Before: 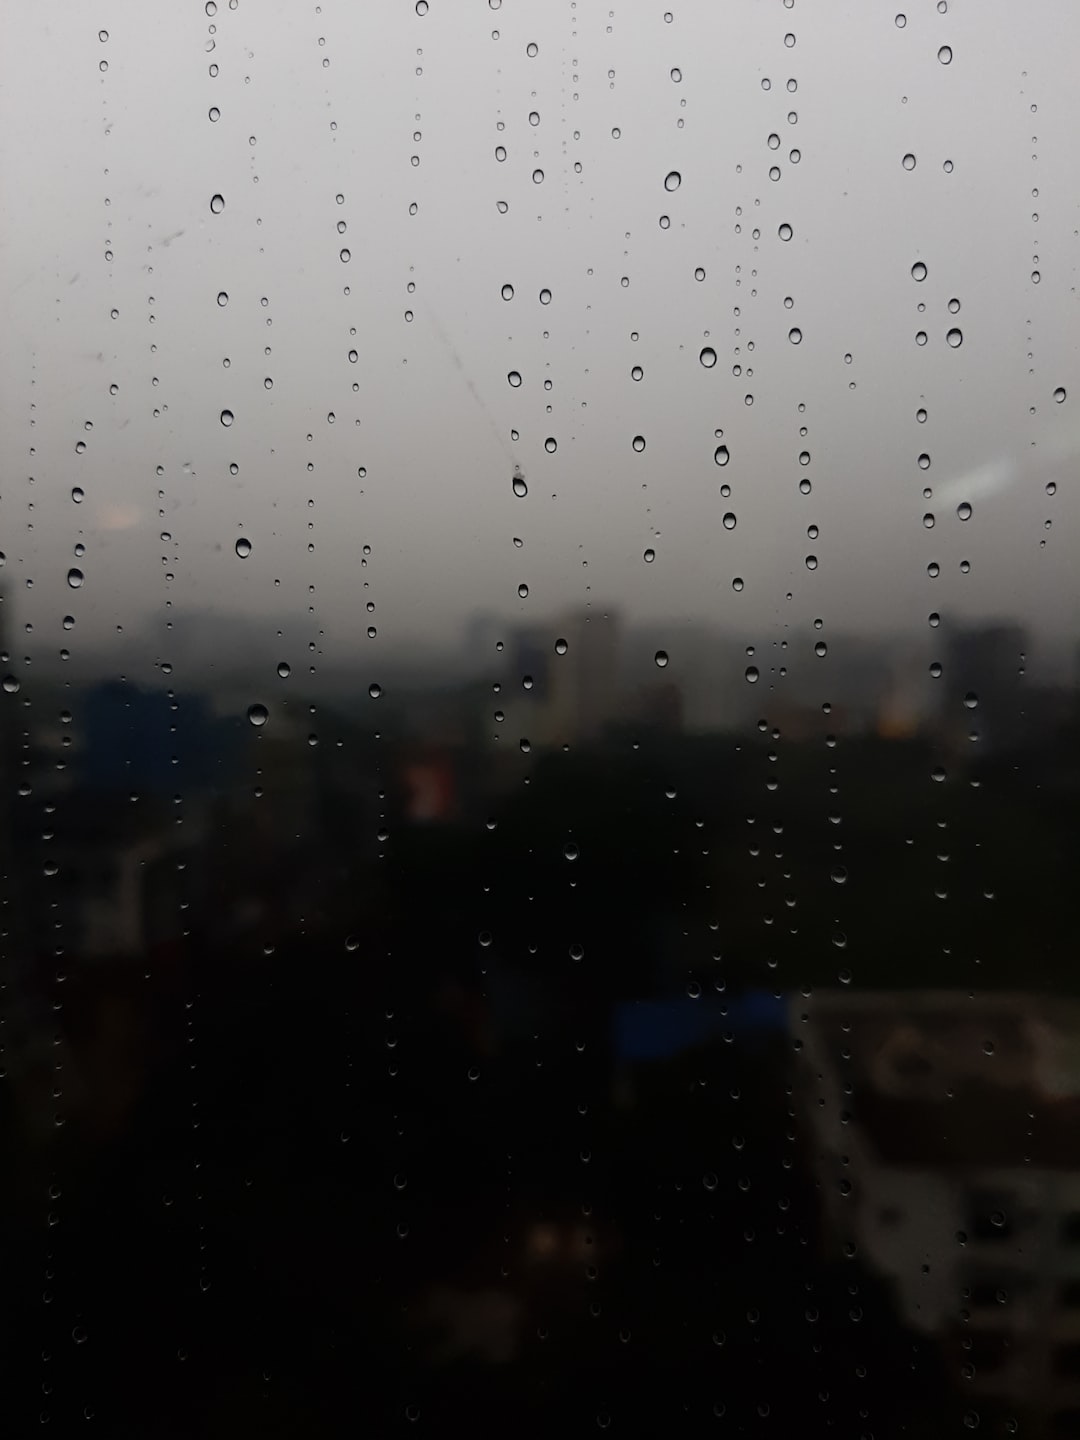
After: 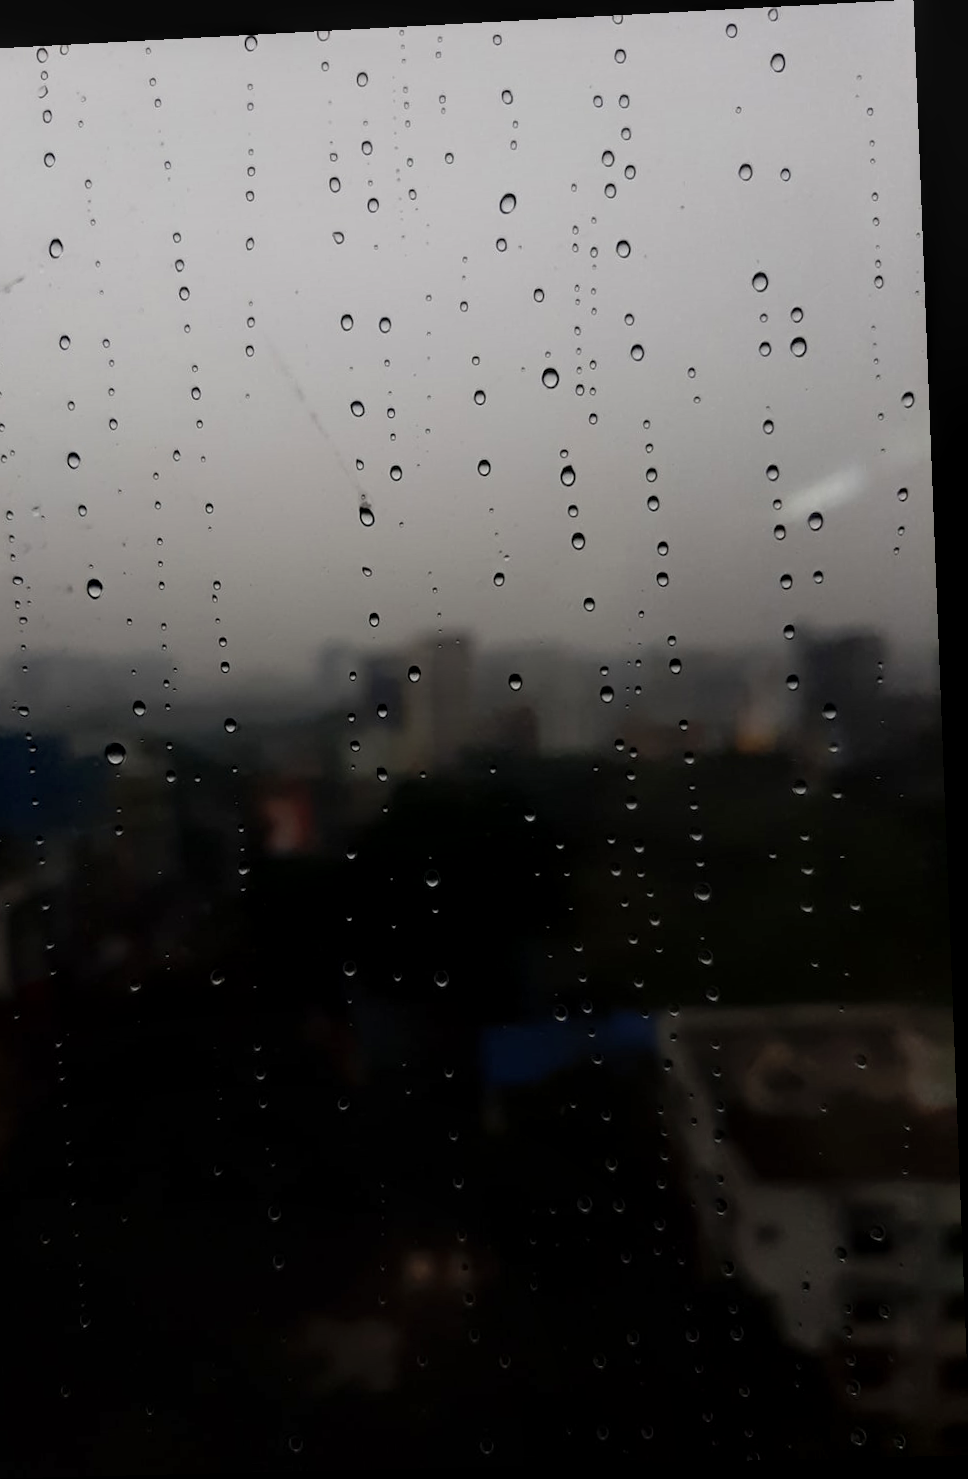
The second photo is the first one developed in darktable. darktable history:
rotate and perspective: rotation -2.22°, lens shift (horizontal) -0.022, automatic cropping off
local contrast: detail 140%
contrast brightness saturation: contrast 0.04, saturation 0.07
crop and rotate: left 14.584%
color calibration: illuminant same as pipeline (D50), adaptation none (bypass), gamut compression 1.72
